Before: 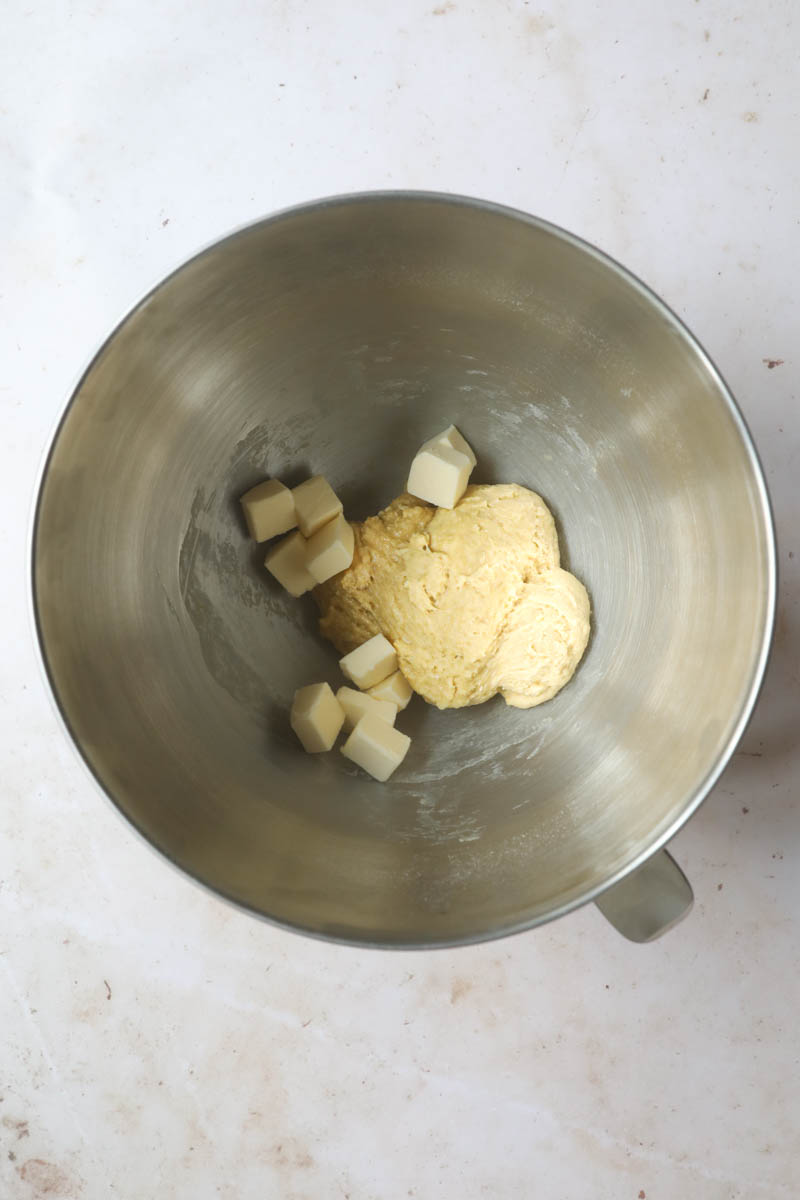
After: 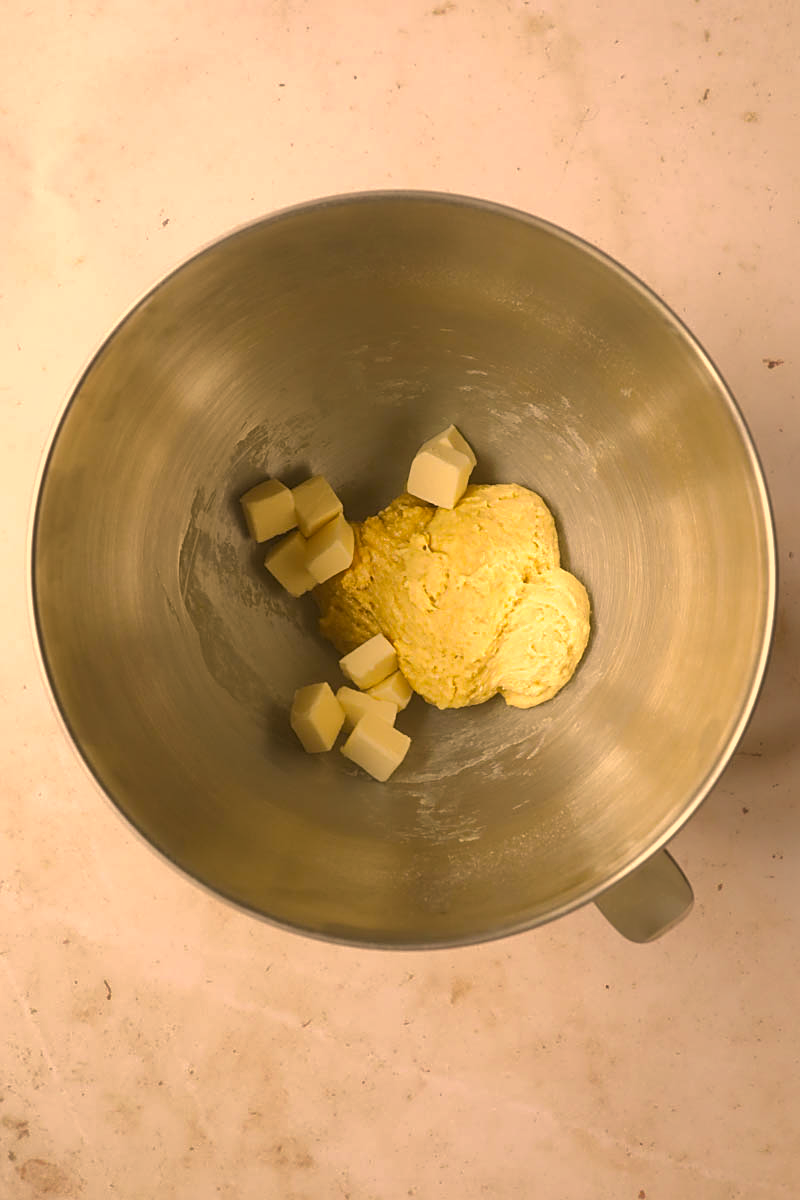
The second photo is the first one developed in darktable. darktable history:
shadows and highlights: on, module defaults
color correction: highlights a* 18.62, highlights b* 35.9, shadows a* 1.52, shadows b* 5.9, saturation 1.01
tone equalizer: edges refinement/feathering 500, mask exposure compensation -1.57 EV, preserve details no
sharpen: on, module defaults
